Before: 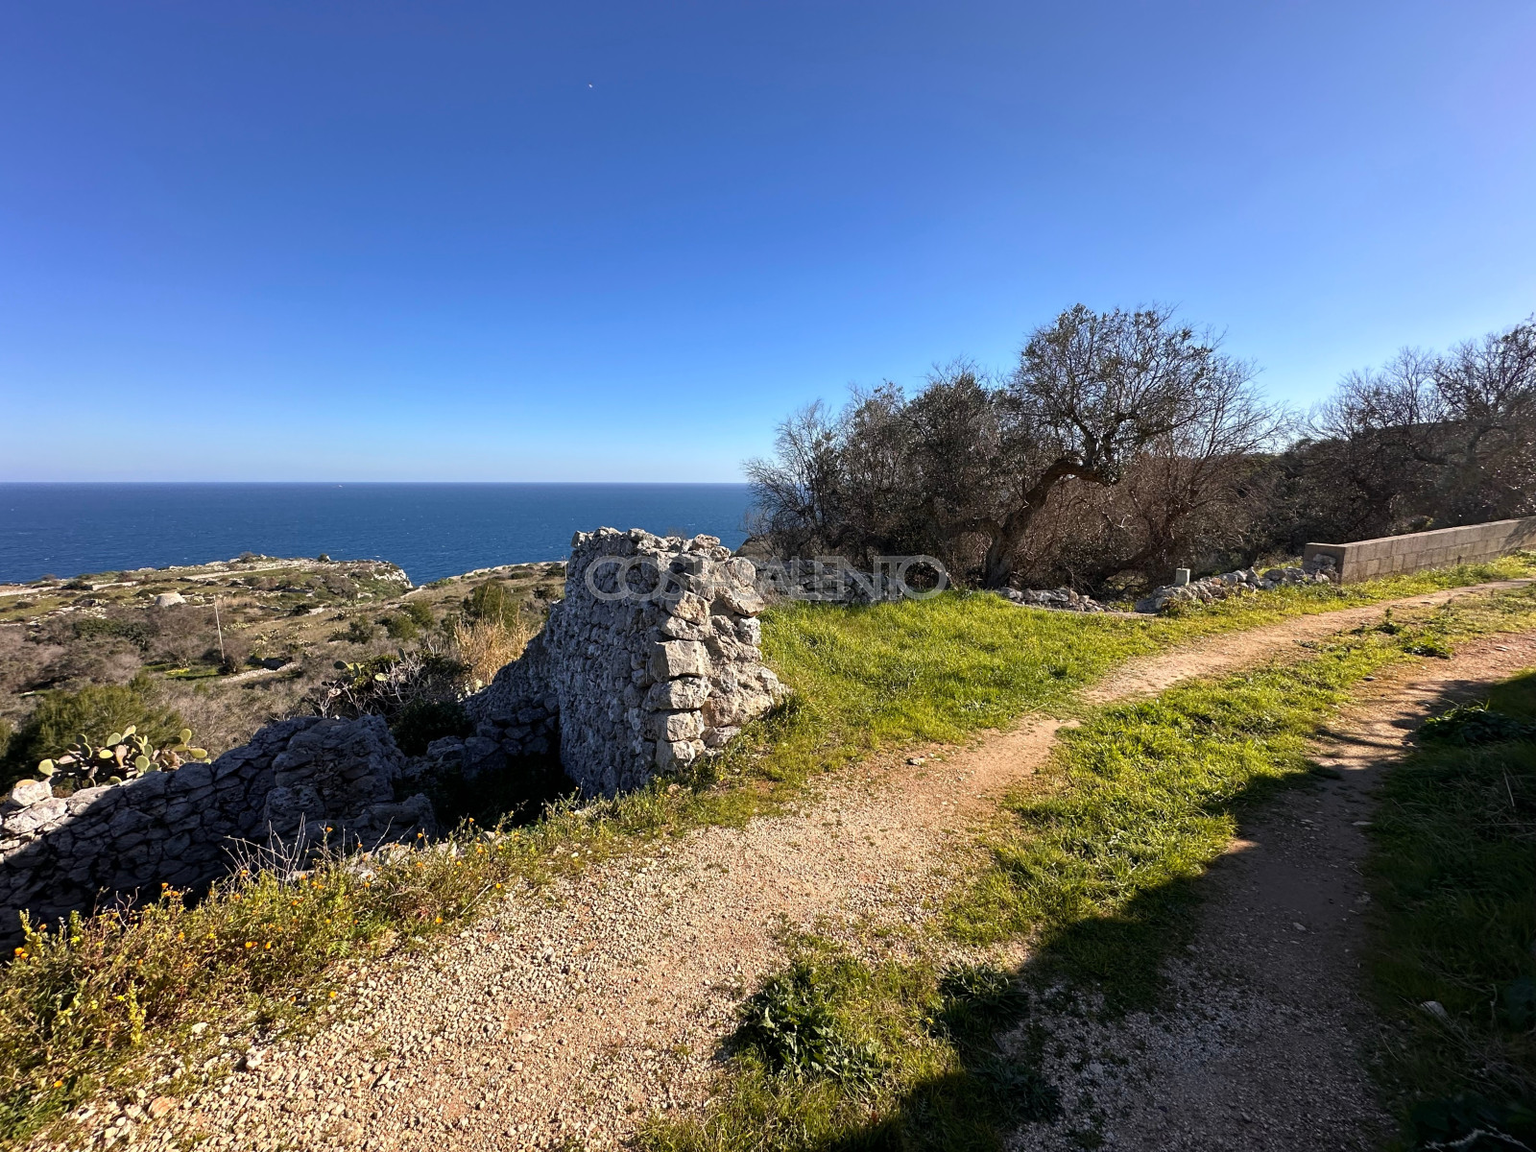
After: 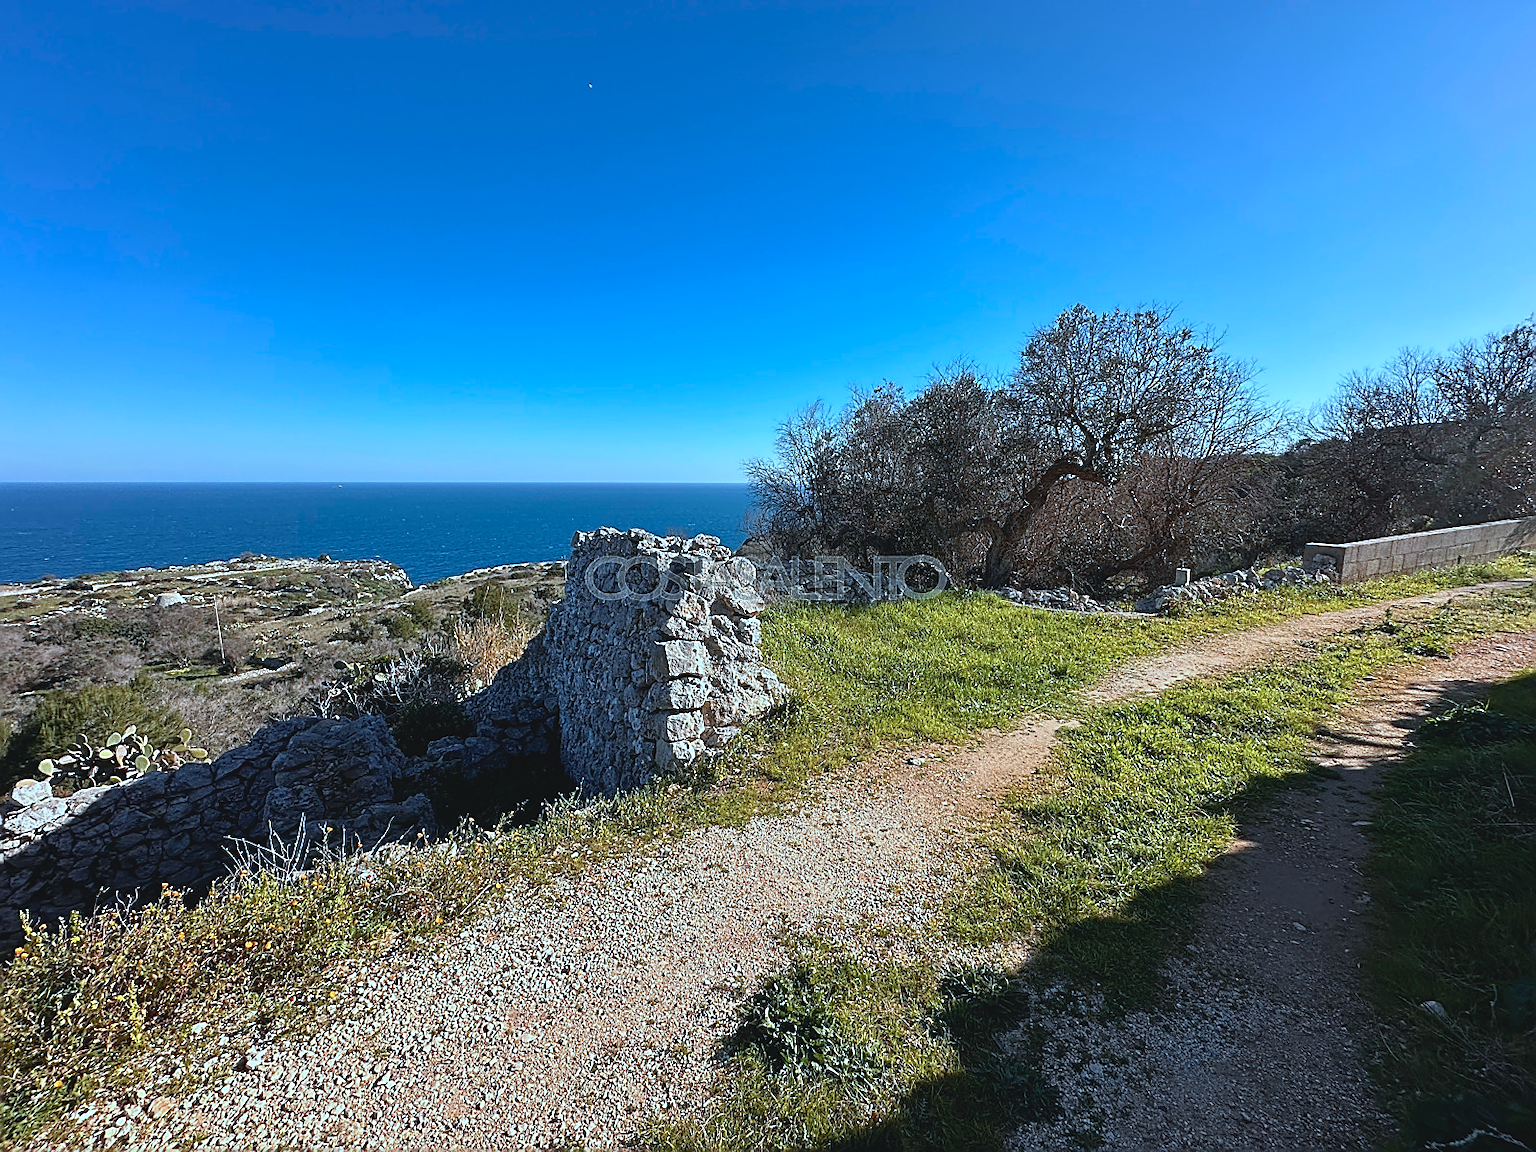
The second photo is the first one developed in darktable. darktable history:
contrast brightness saturation: contrast -0.11
sharpen: radius 1.4, amount 1.25, threshold 0.7
color correction: highlights a* -9.73, highlights b* -21.22
